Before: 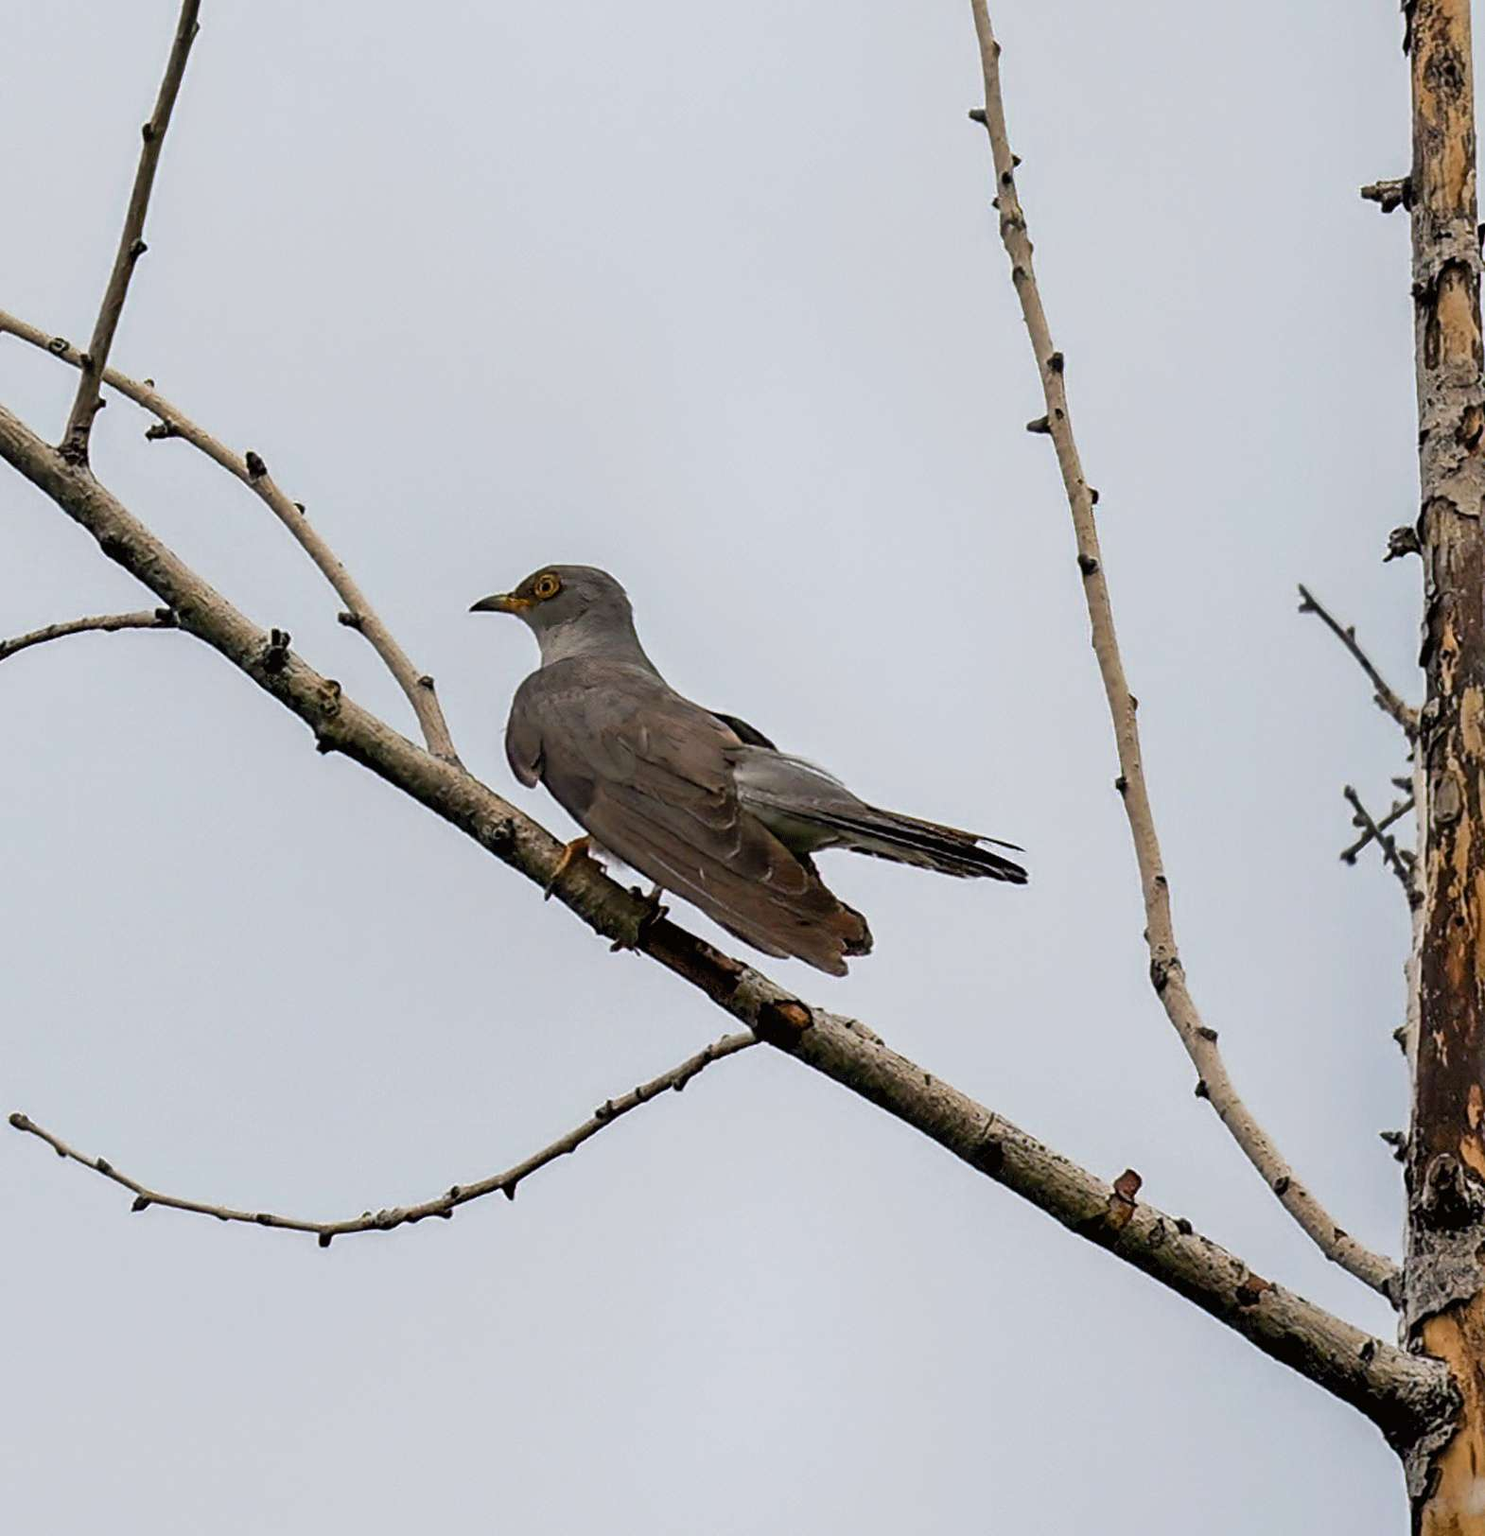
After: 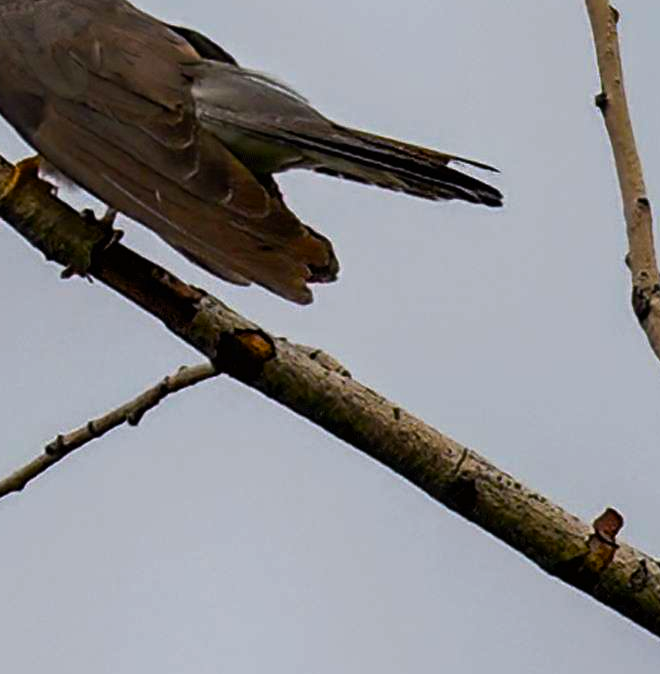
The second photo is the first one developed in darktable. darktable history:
exposure: black level correction 0, exposure -0.716 EV, compensate highlight preservation false
color balance rgb: perceptual saturation grading › global saturation 49%, perceptual brilliance grading › global brilliance 14.74%, perceptual brilliance grading › shadows -34.267%, global vibrance 20%
crop: left 37.212%, top 44.841%, right 20.725%, bottom 13.63%
